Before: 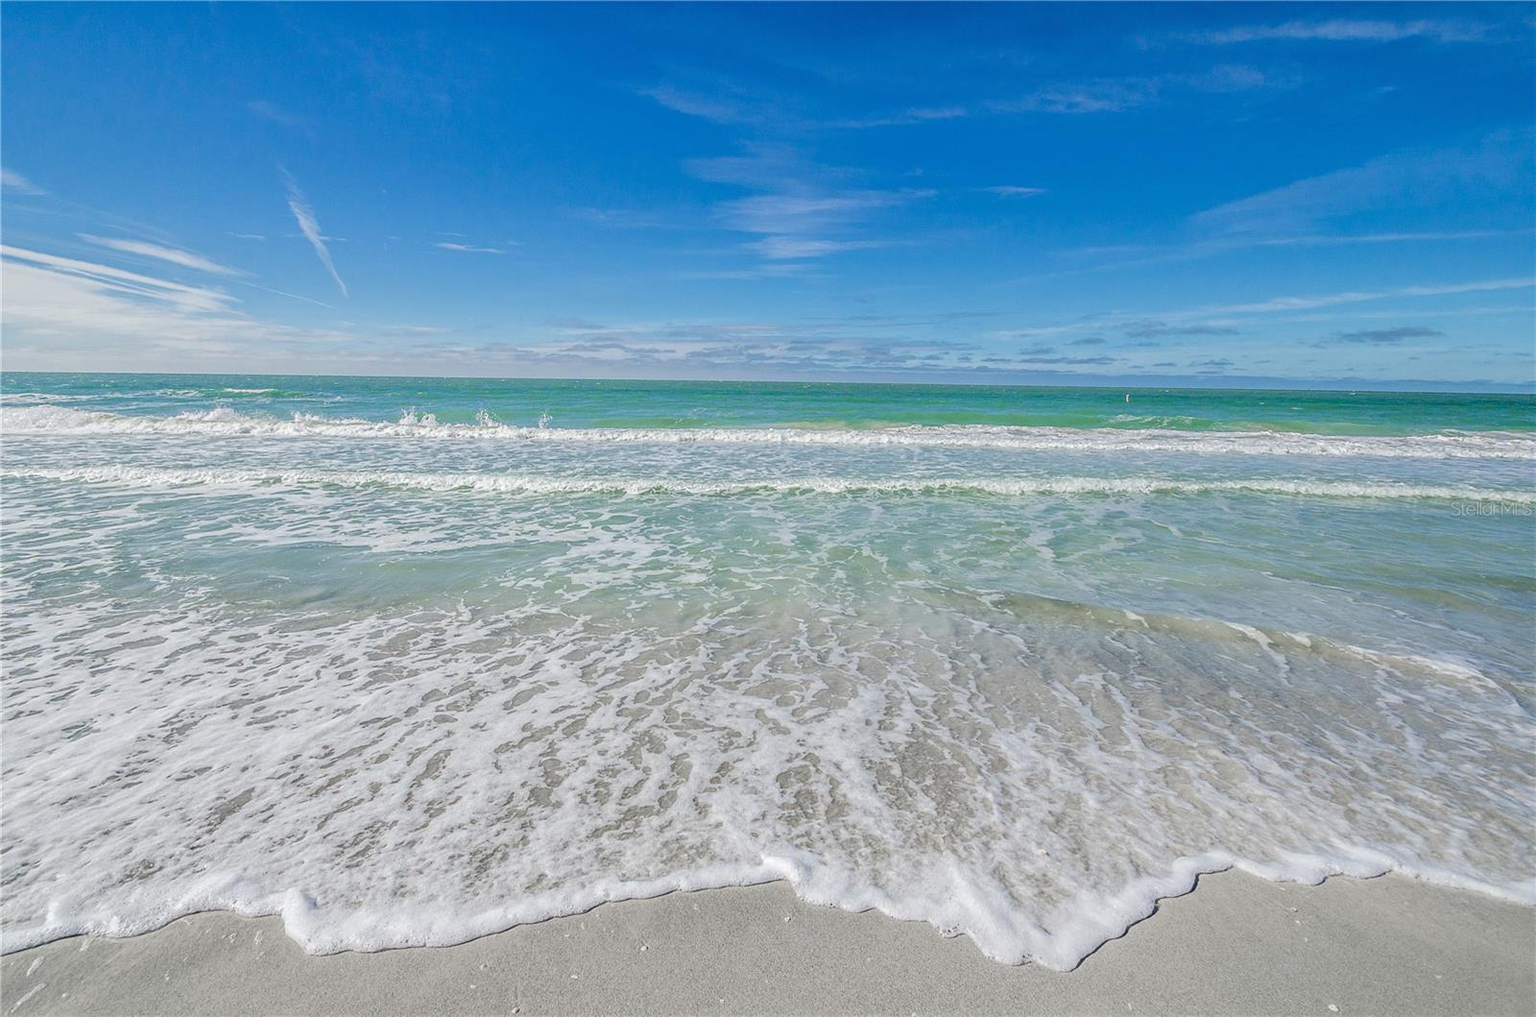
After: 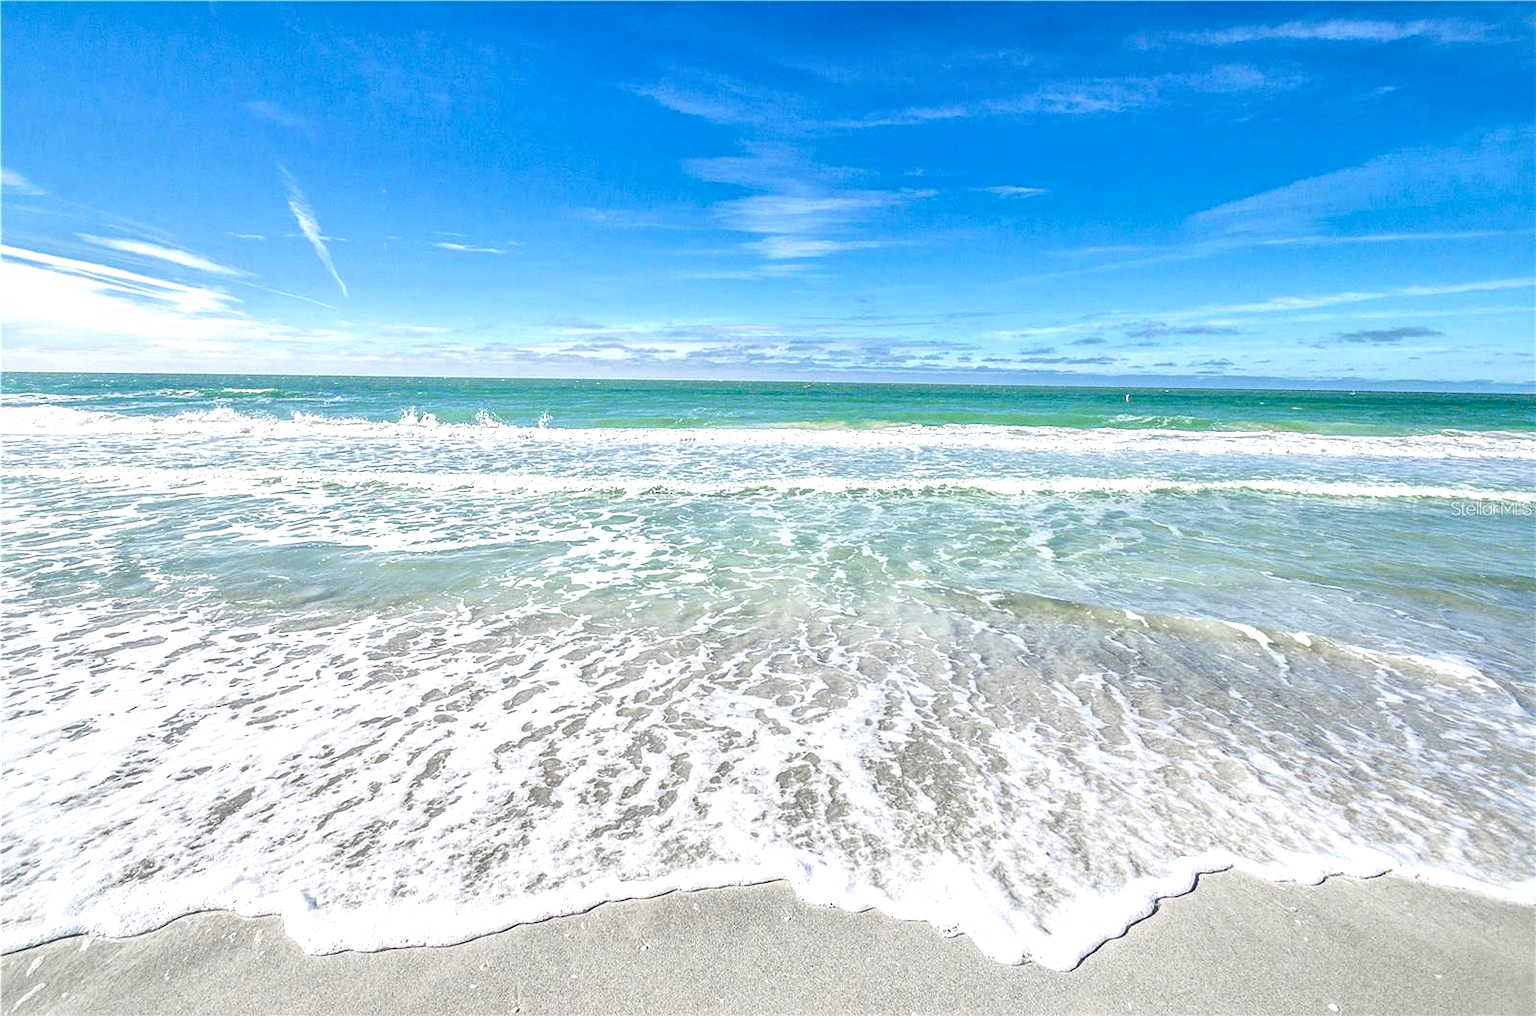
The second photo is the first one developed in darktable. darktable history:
local contrast: mode bilateral grid, contrast 25, coarseness 60, detail 151%, midtone range 0.2
exposure: exposure 0.766 EV, compensate highlight preservation false
